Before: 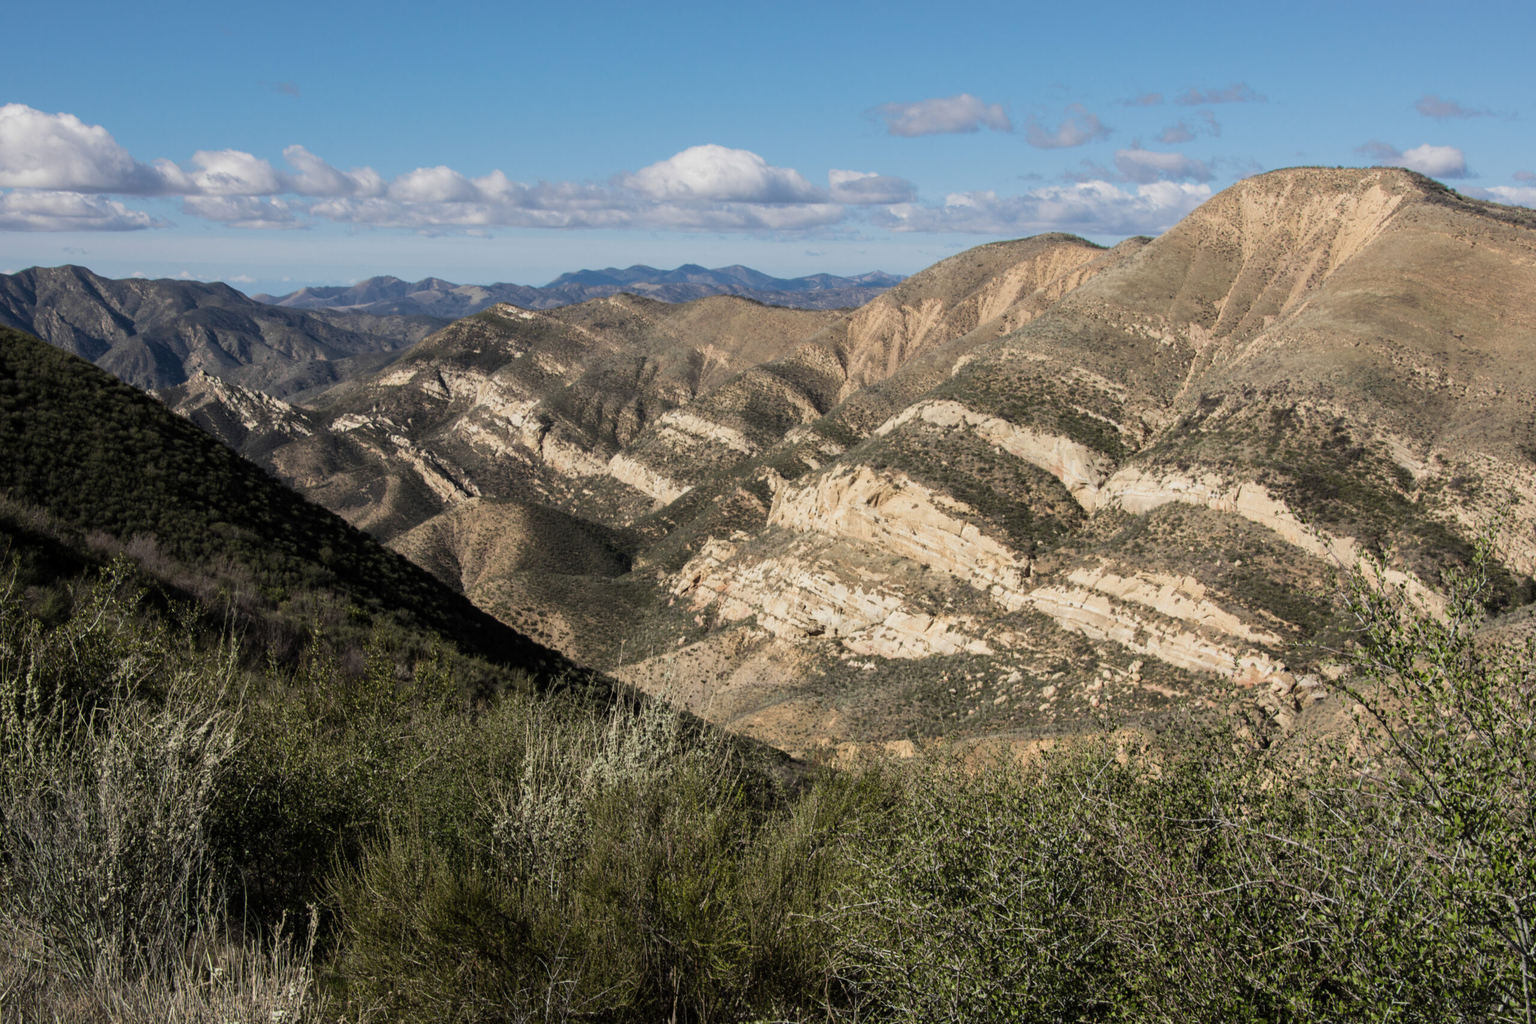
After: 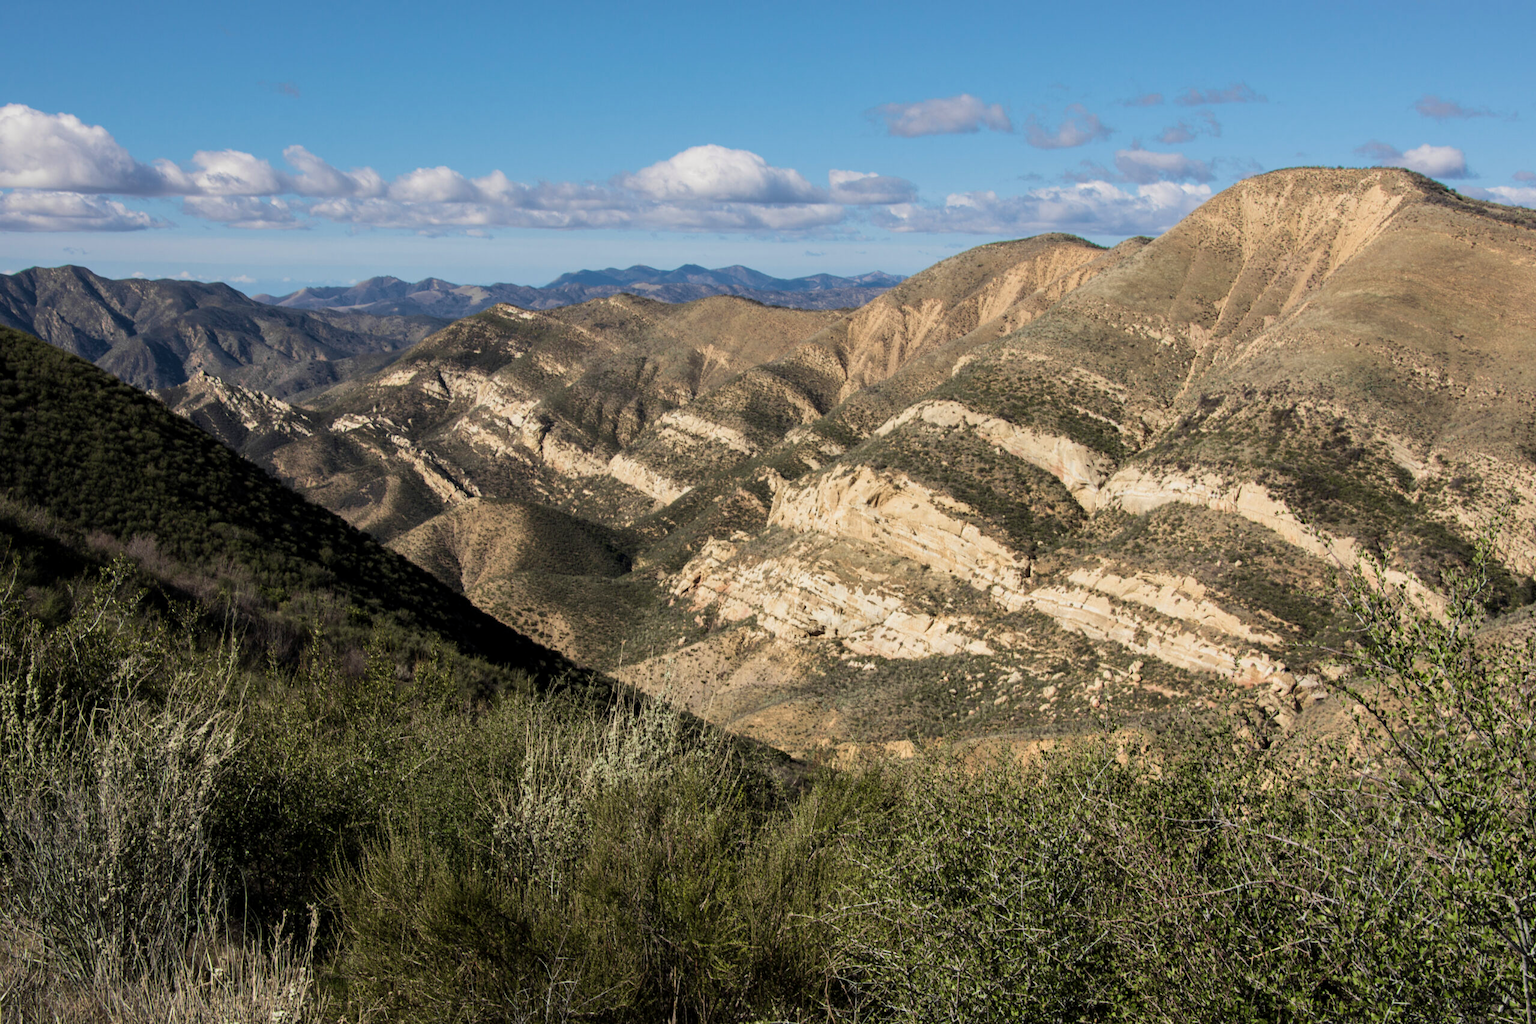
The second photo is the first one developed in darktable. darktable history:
velvia: on, module defaults
contrast equalizer: octaves 7, y [[0.6 ×6], [0.55 ×6], [0 ×6], [0 ×6], [0 ×6]], mix 0.15
